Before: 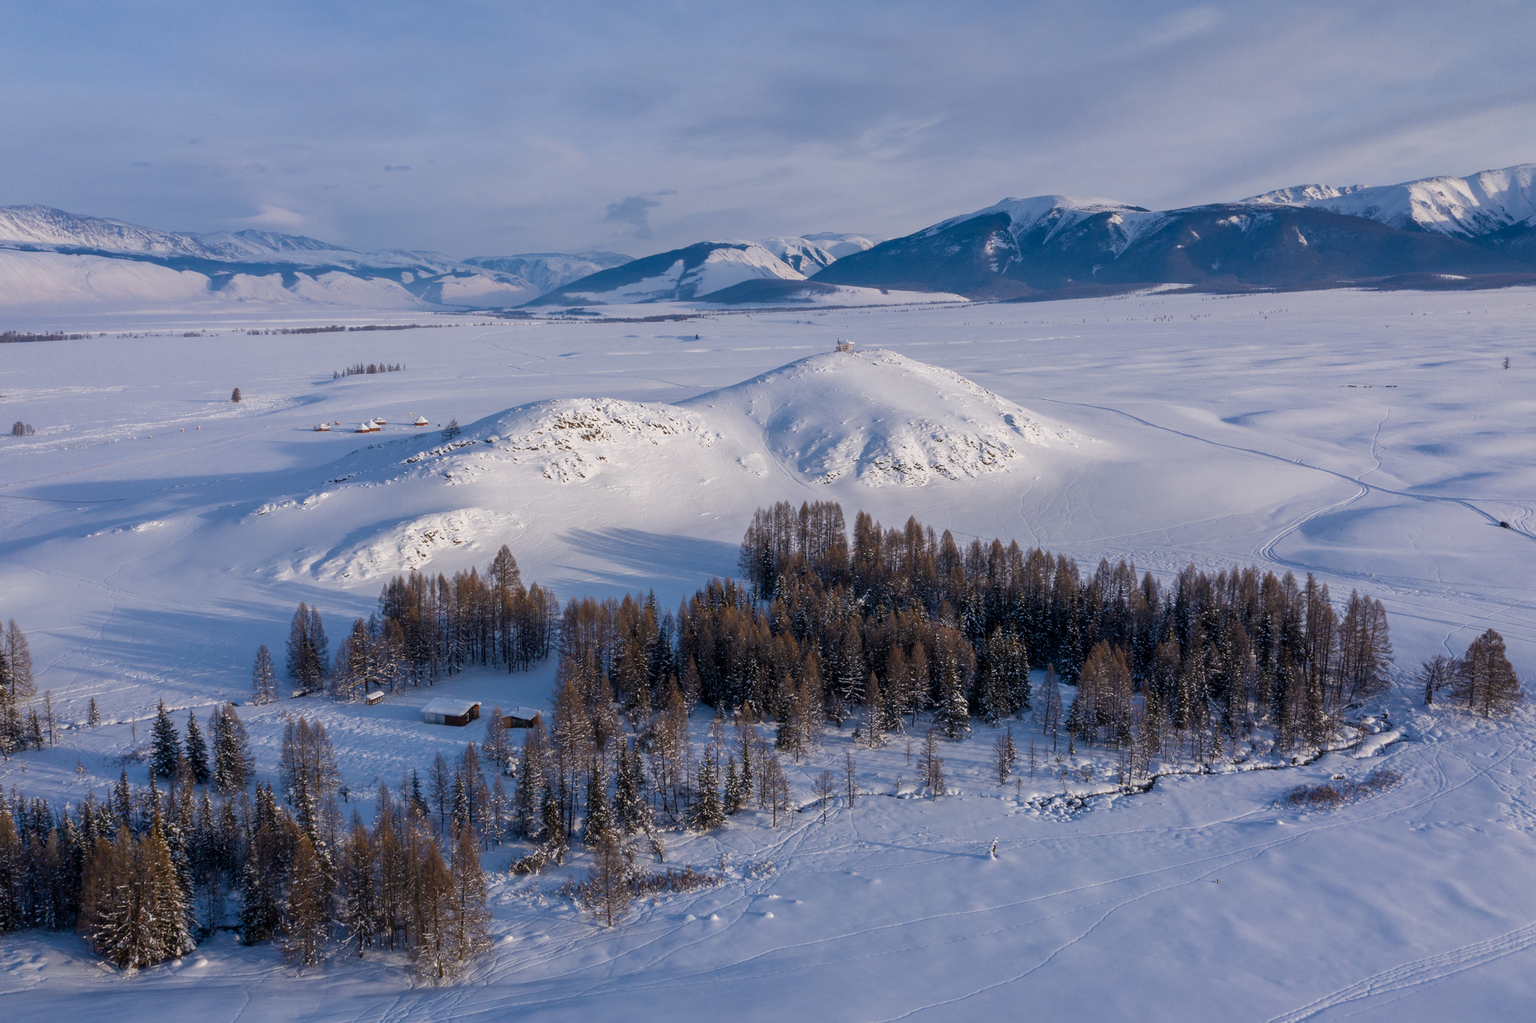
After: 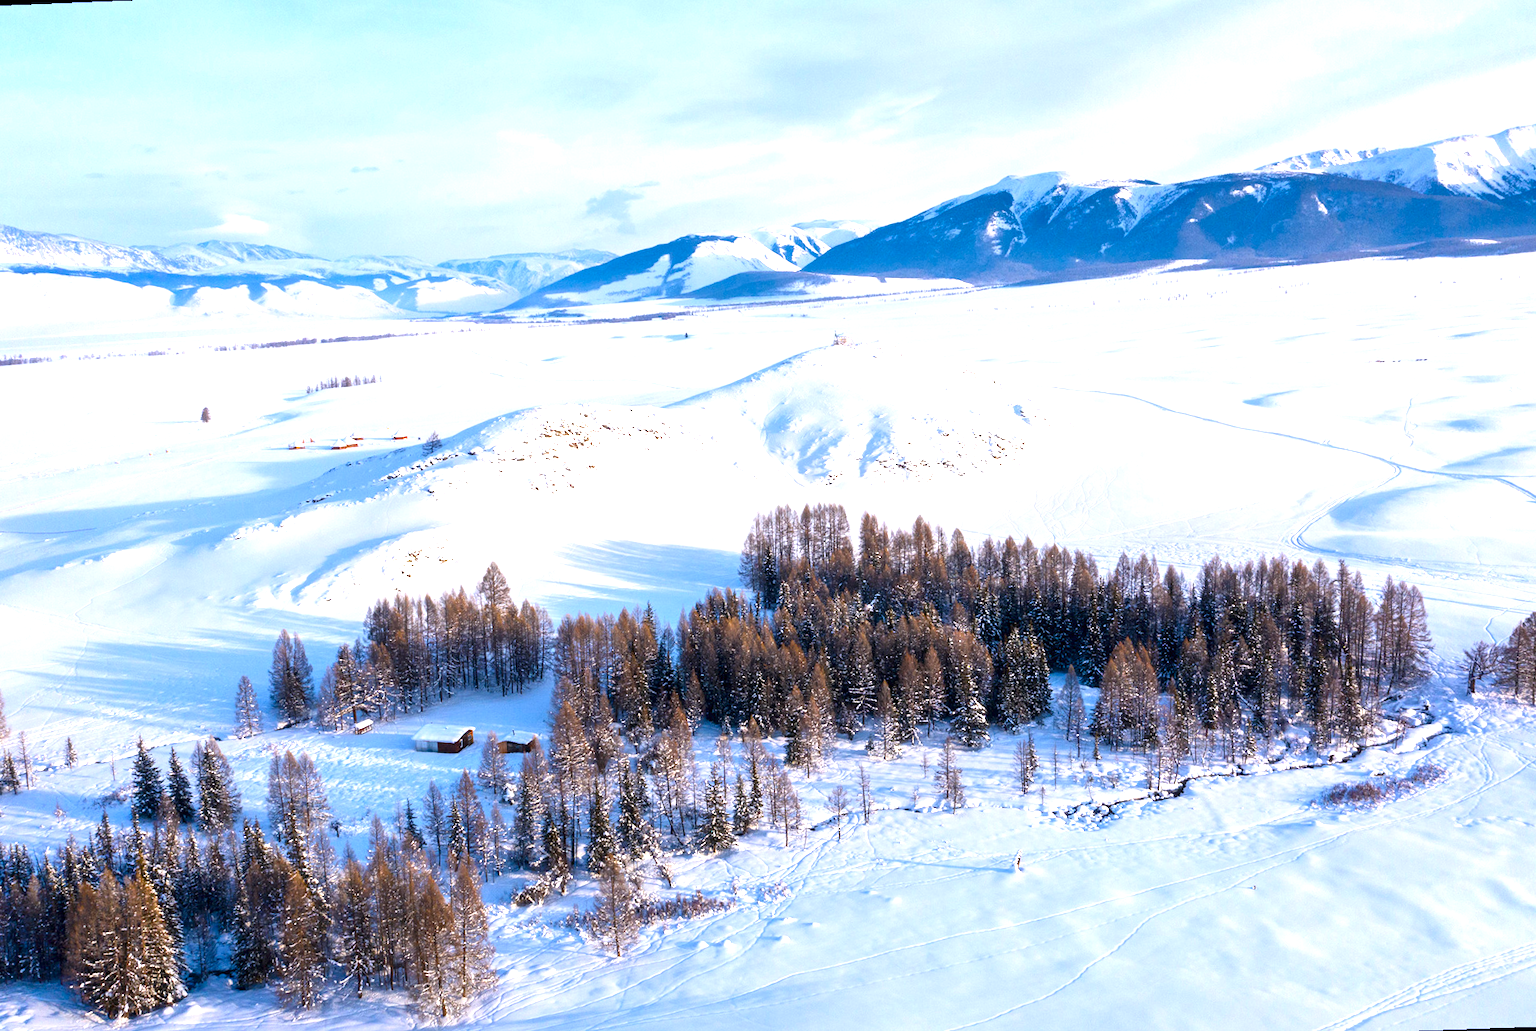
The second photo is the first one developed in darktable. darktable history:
contrast brightness saturation: contrast 0.13, brightness -0.05, saturation 0.16
exposure: black level correction 0, exposure 1.45 EV, compensate exposure bias true, compensate highlight preservation false
rotate and perspective: rotation -2.12°, lens shift (vertical) 0.009, lens shift (horizontal) -0.008, automatic cropping original format, crop left 0.036, crop right 0.964, crop top 0.05, crop bottom 0.959
